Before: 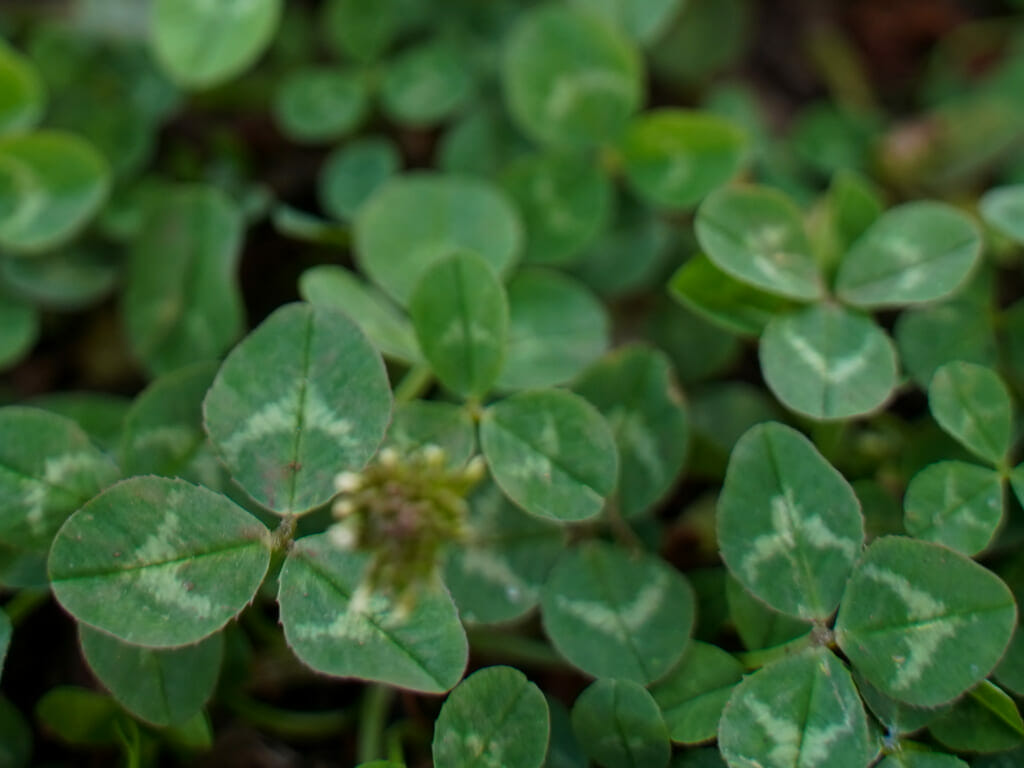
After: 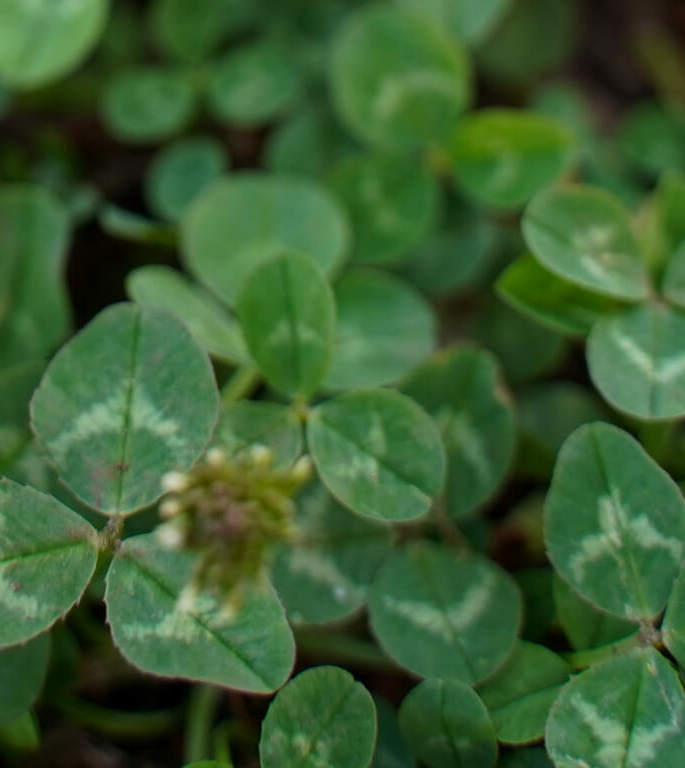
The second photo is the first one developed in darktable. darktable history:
crop: left 16.931%, right 16.154%
